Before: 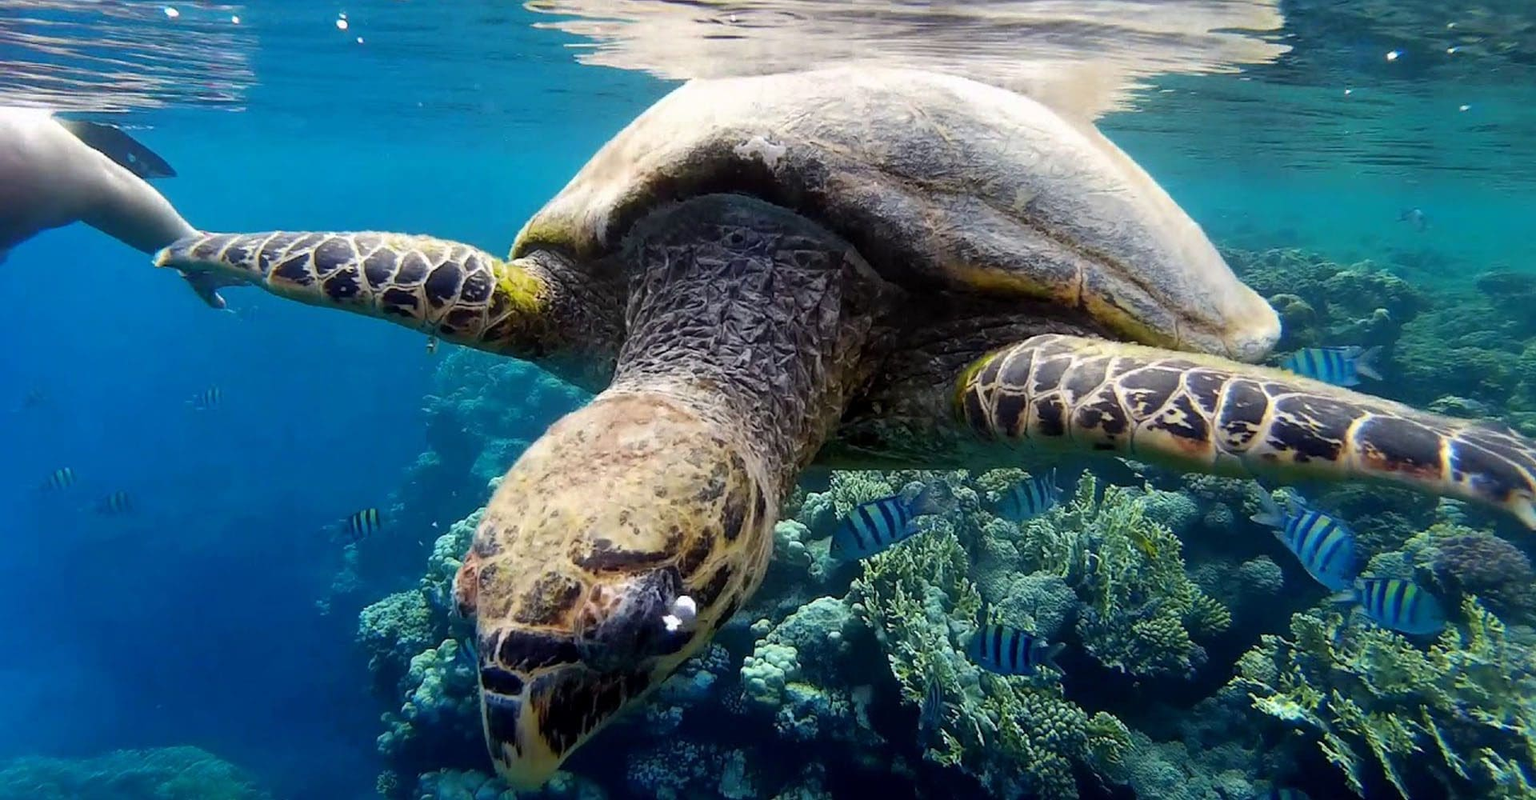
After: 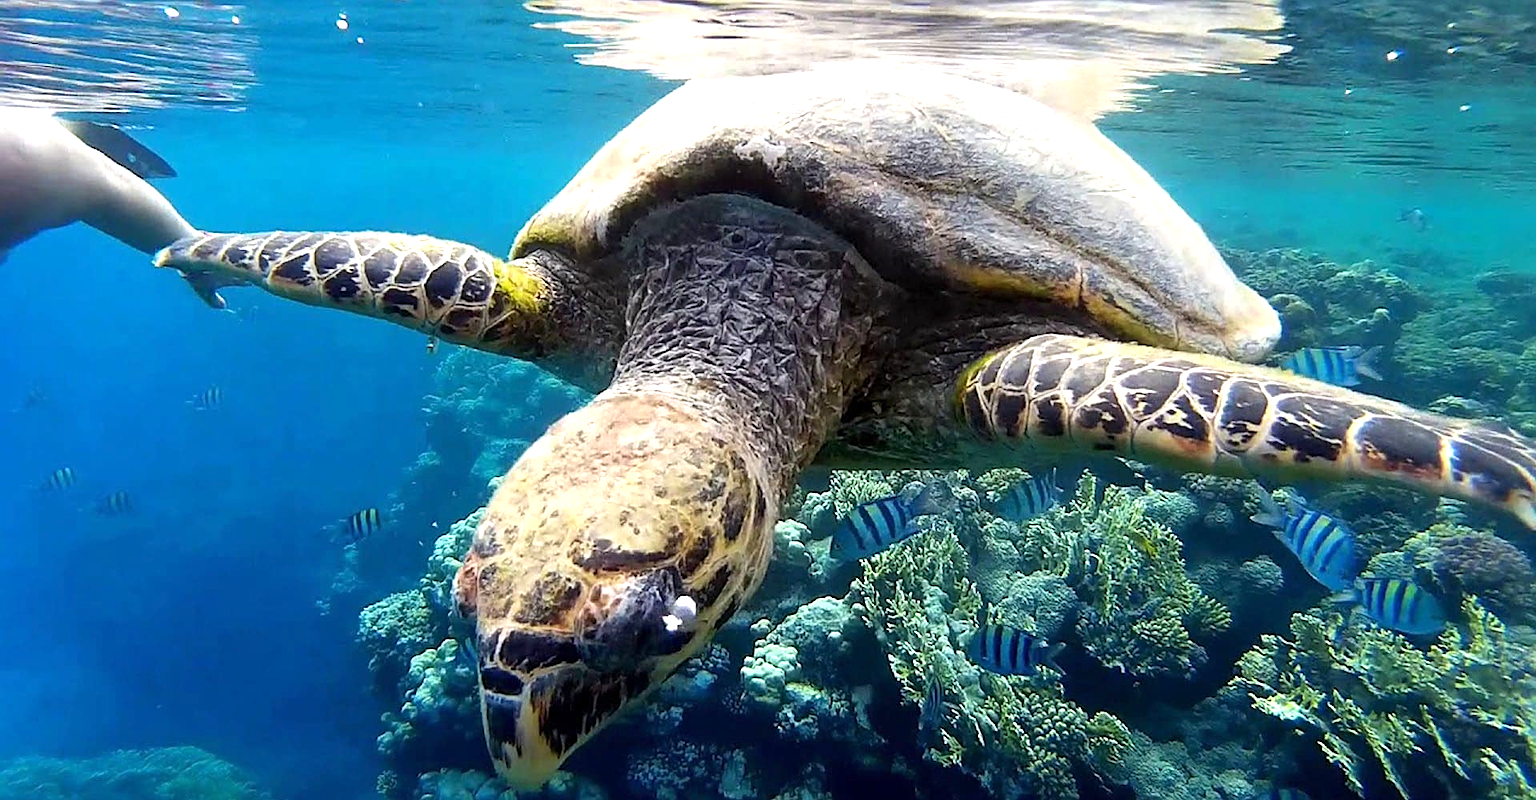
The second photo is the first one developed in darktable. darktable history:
sharpen: amount 0.478
exposure: exposure 0.64 EV, compensate highlight preservation false
